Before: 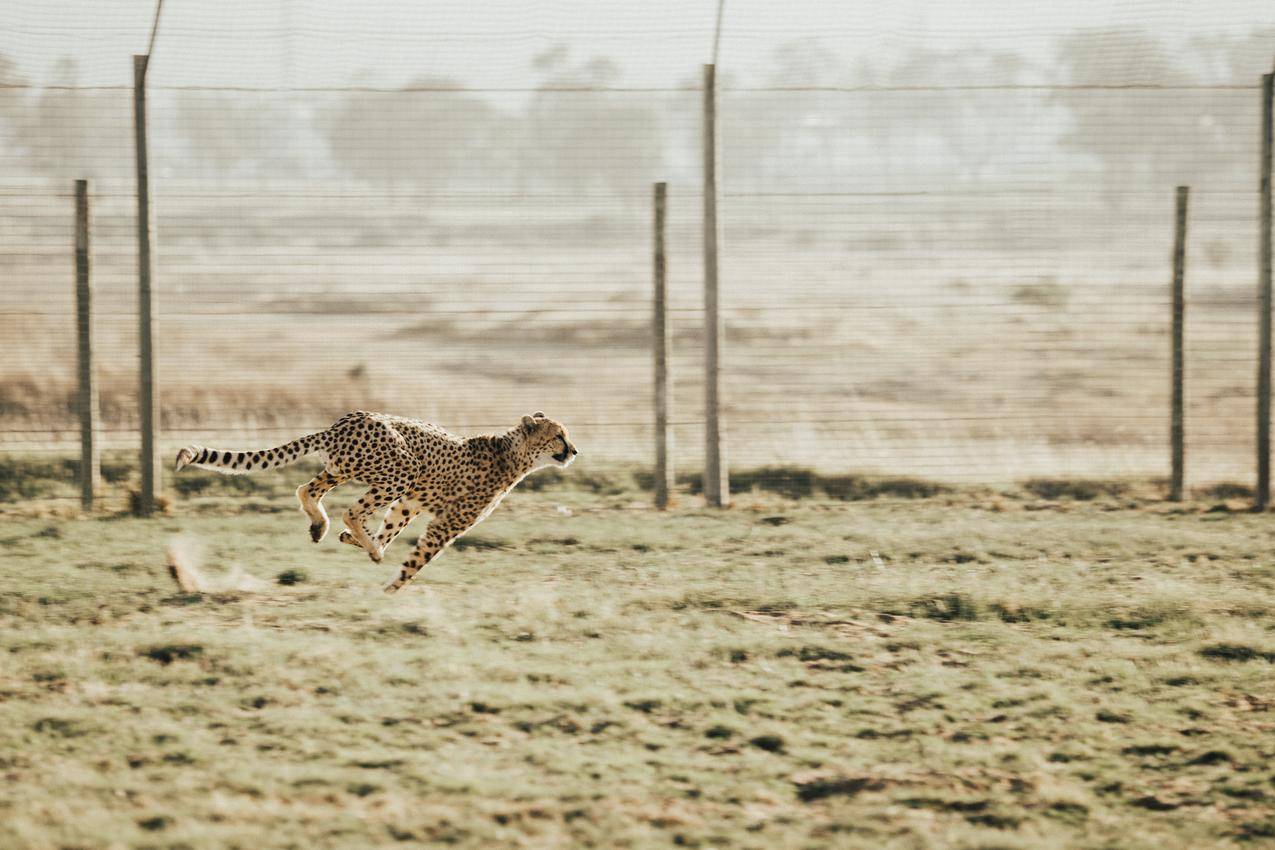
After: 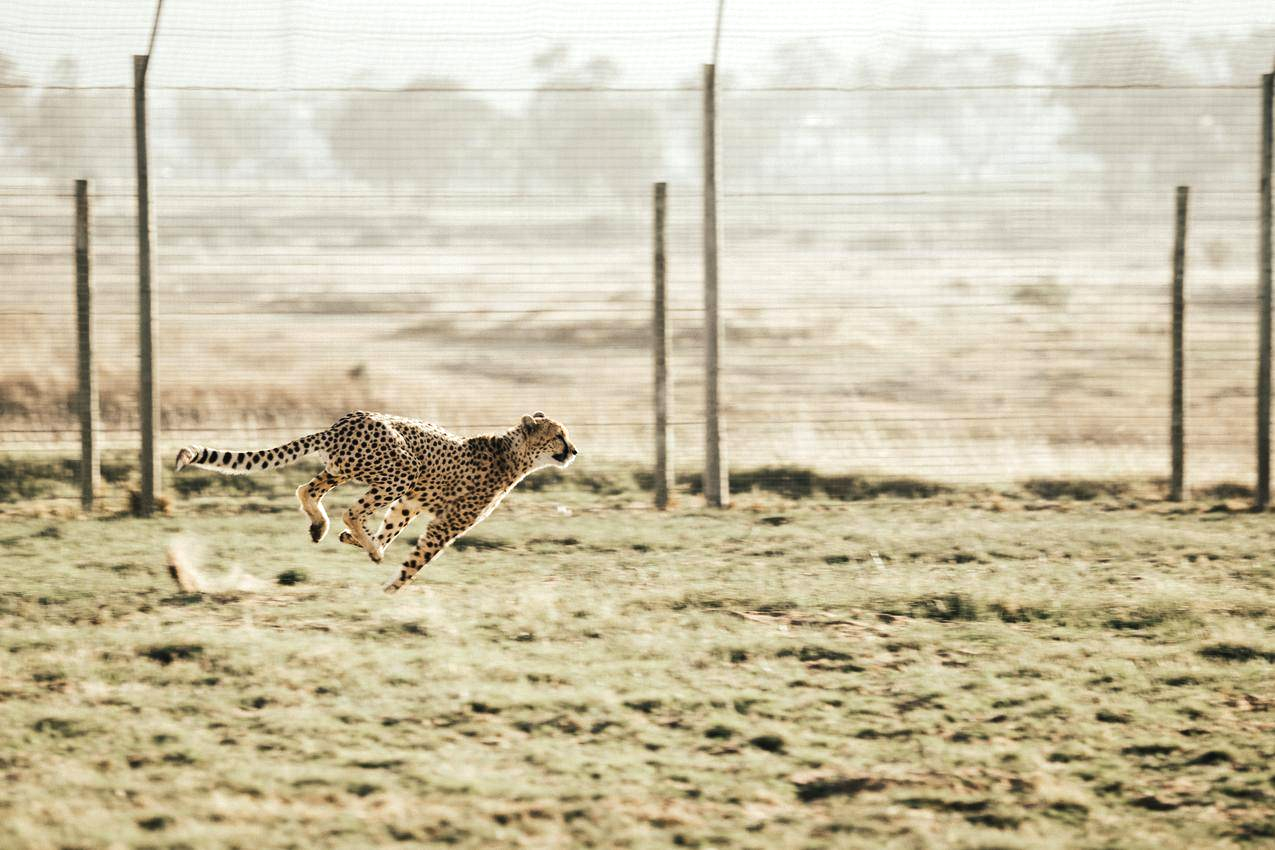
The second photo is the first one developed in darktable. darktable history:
tone equalizer: -8 EV -0.401 EV, -7 EV -0.39 EV, -6 EV -0.295 EV, -5 EV -0.188 EV, -3 EV 0.2 EV, -2 EV 0.311 EV, -1 EV 0.384 EV, +0 EV 0.416 EV, edges refinement/feathering 500, mask exposure compensation -1.57 EV, preserve details no
